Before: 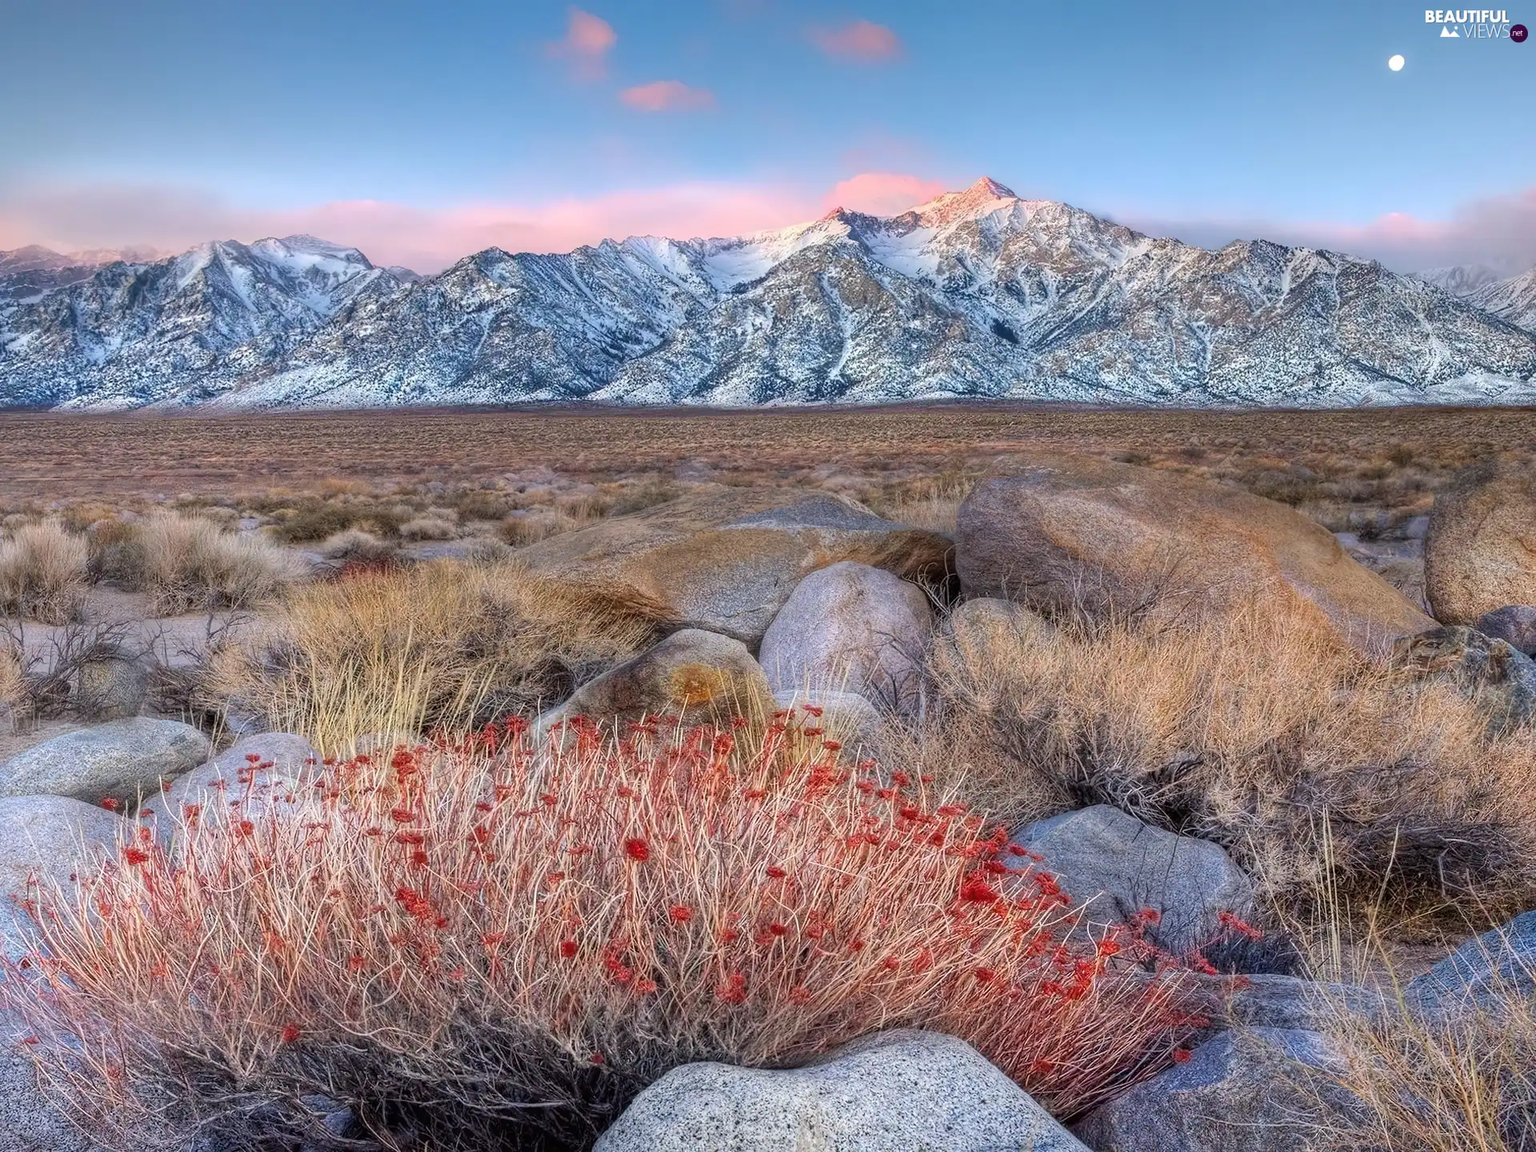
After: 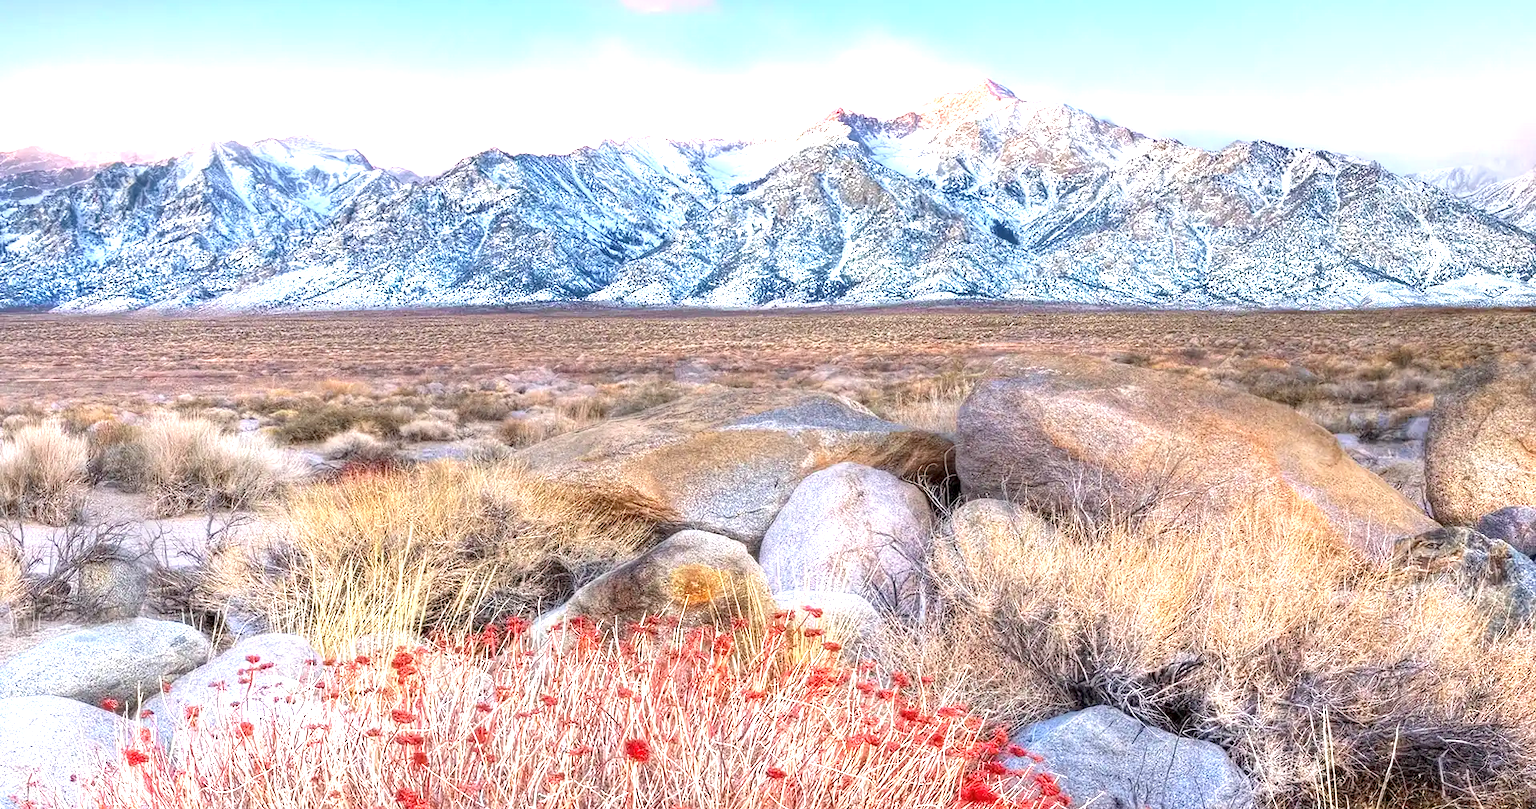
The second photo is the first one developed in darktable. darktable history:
crop and rotate: top 8.665%, bottom 21.045%
exposure: black level correction 0.001, exposure 1.322 EV, compensate highlight preservation false
